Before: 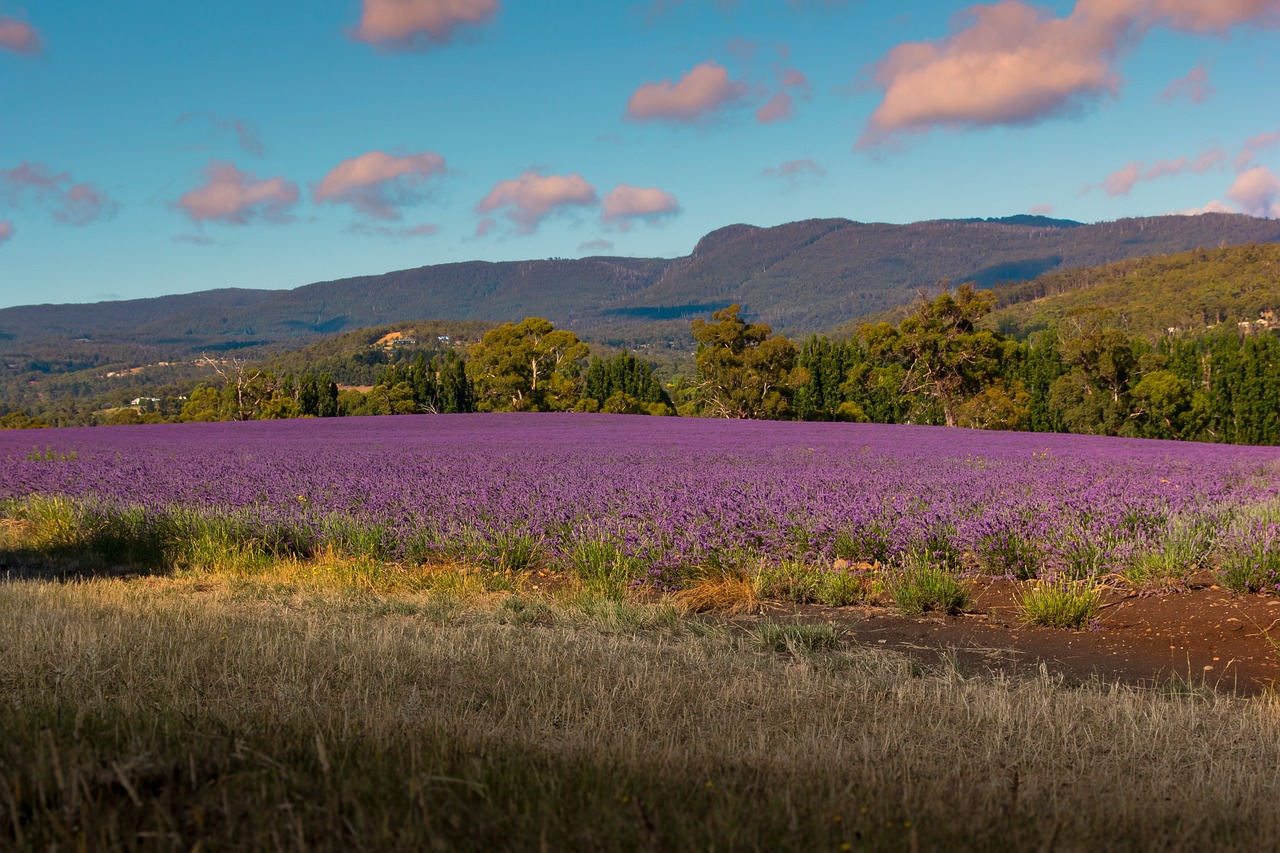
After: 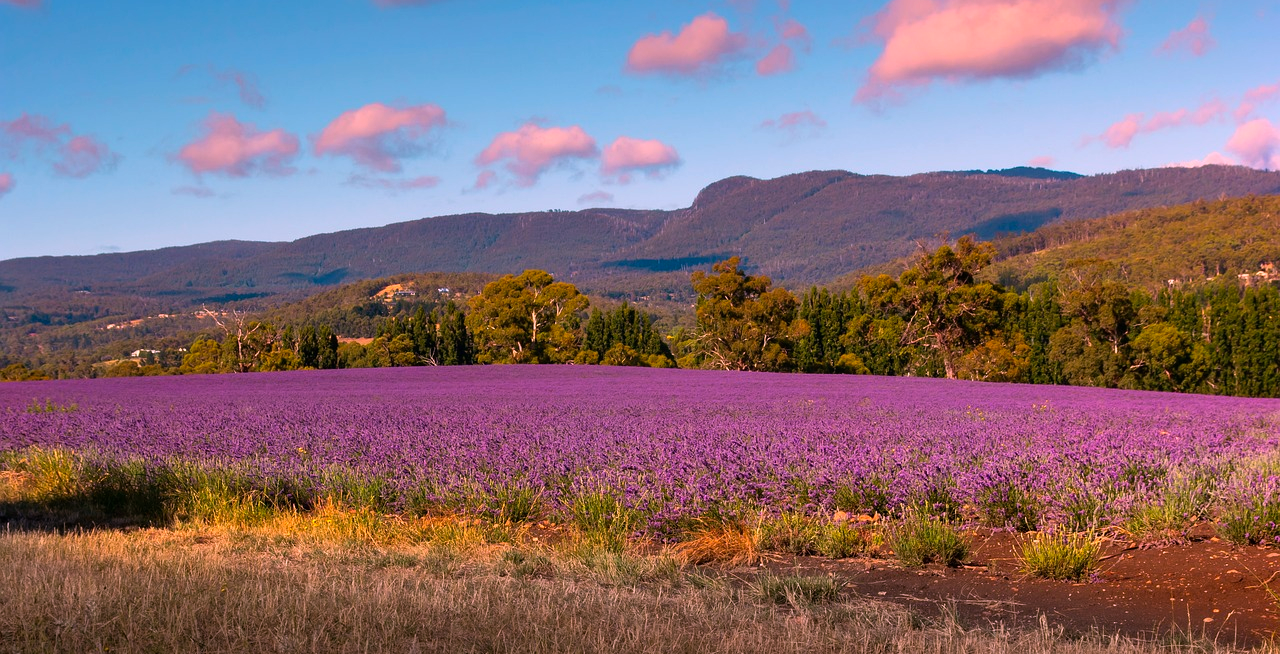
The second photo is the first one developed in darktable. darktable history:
white balance: red 1.188, blue 1.11
crop: top 5.667%, bottom 17.637%
rgb curve: curves: ch0 [(0, 0) (0.078, 0.051) (0.929, 0.956) (1, 1)], compensate middle gray true
contrast brightness saturation: saturation 0.1
